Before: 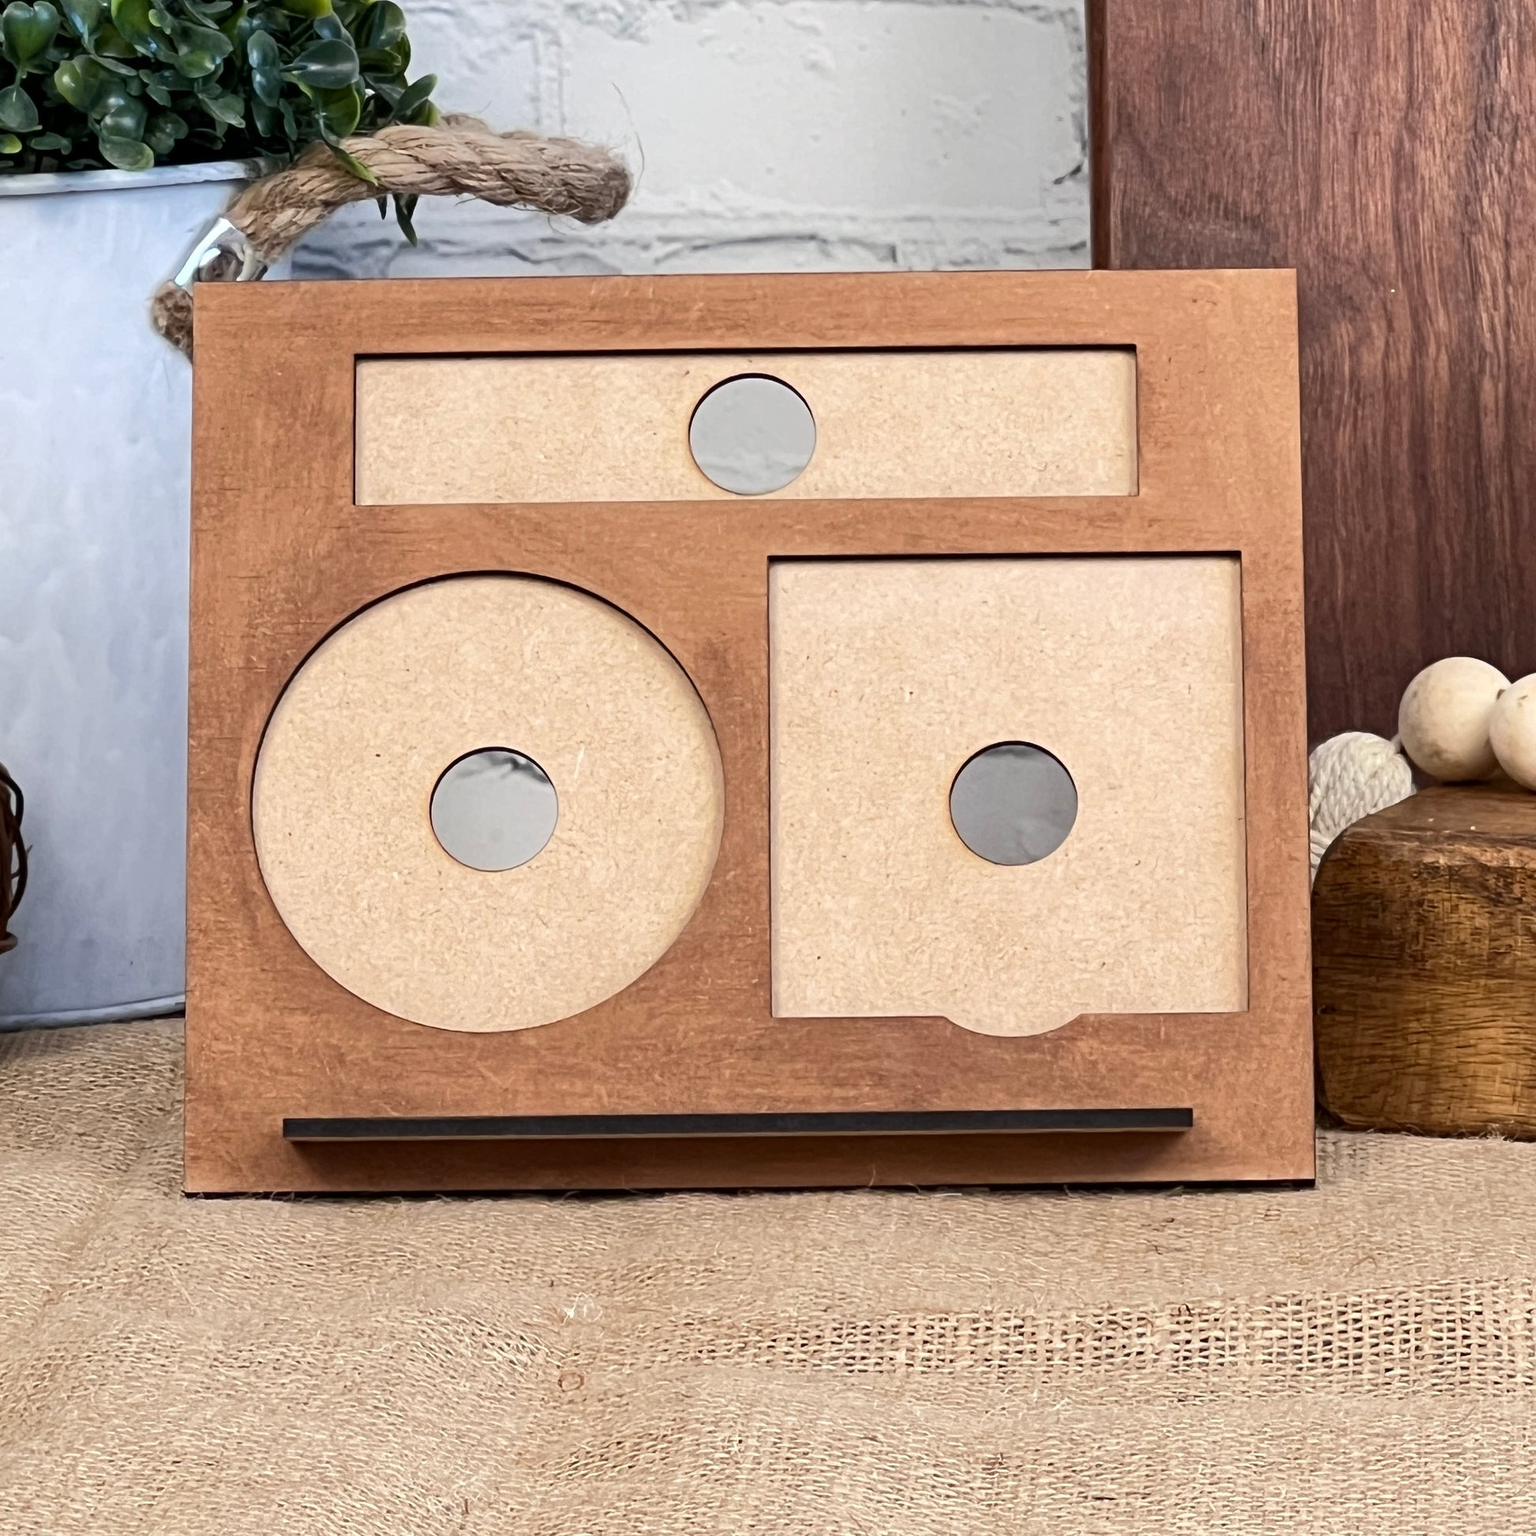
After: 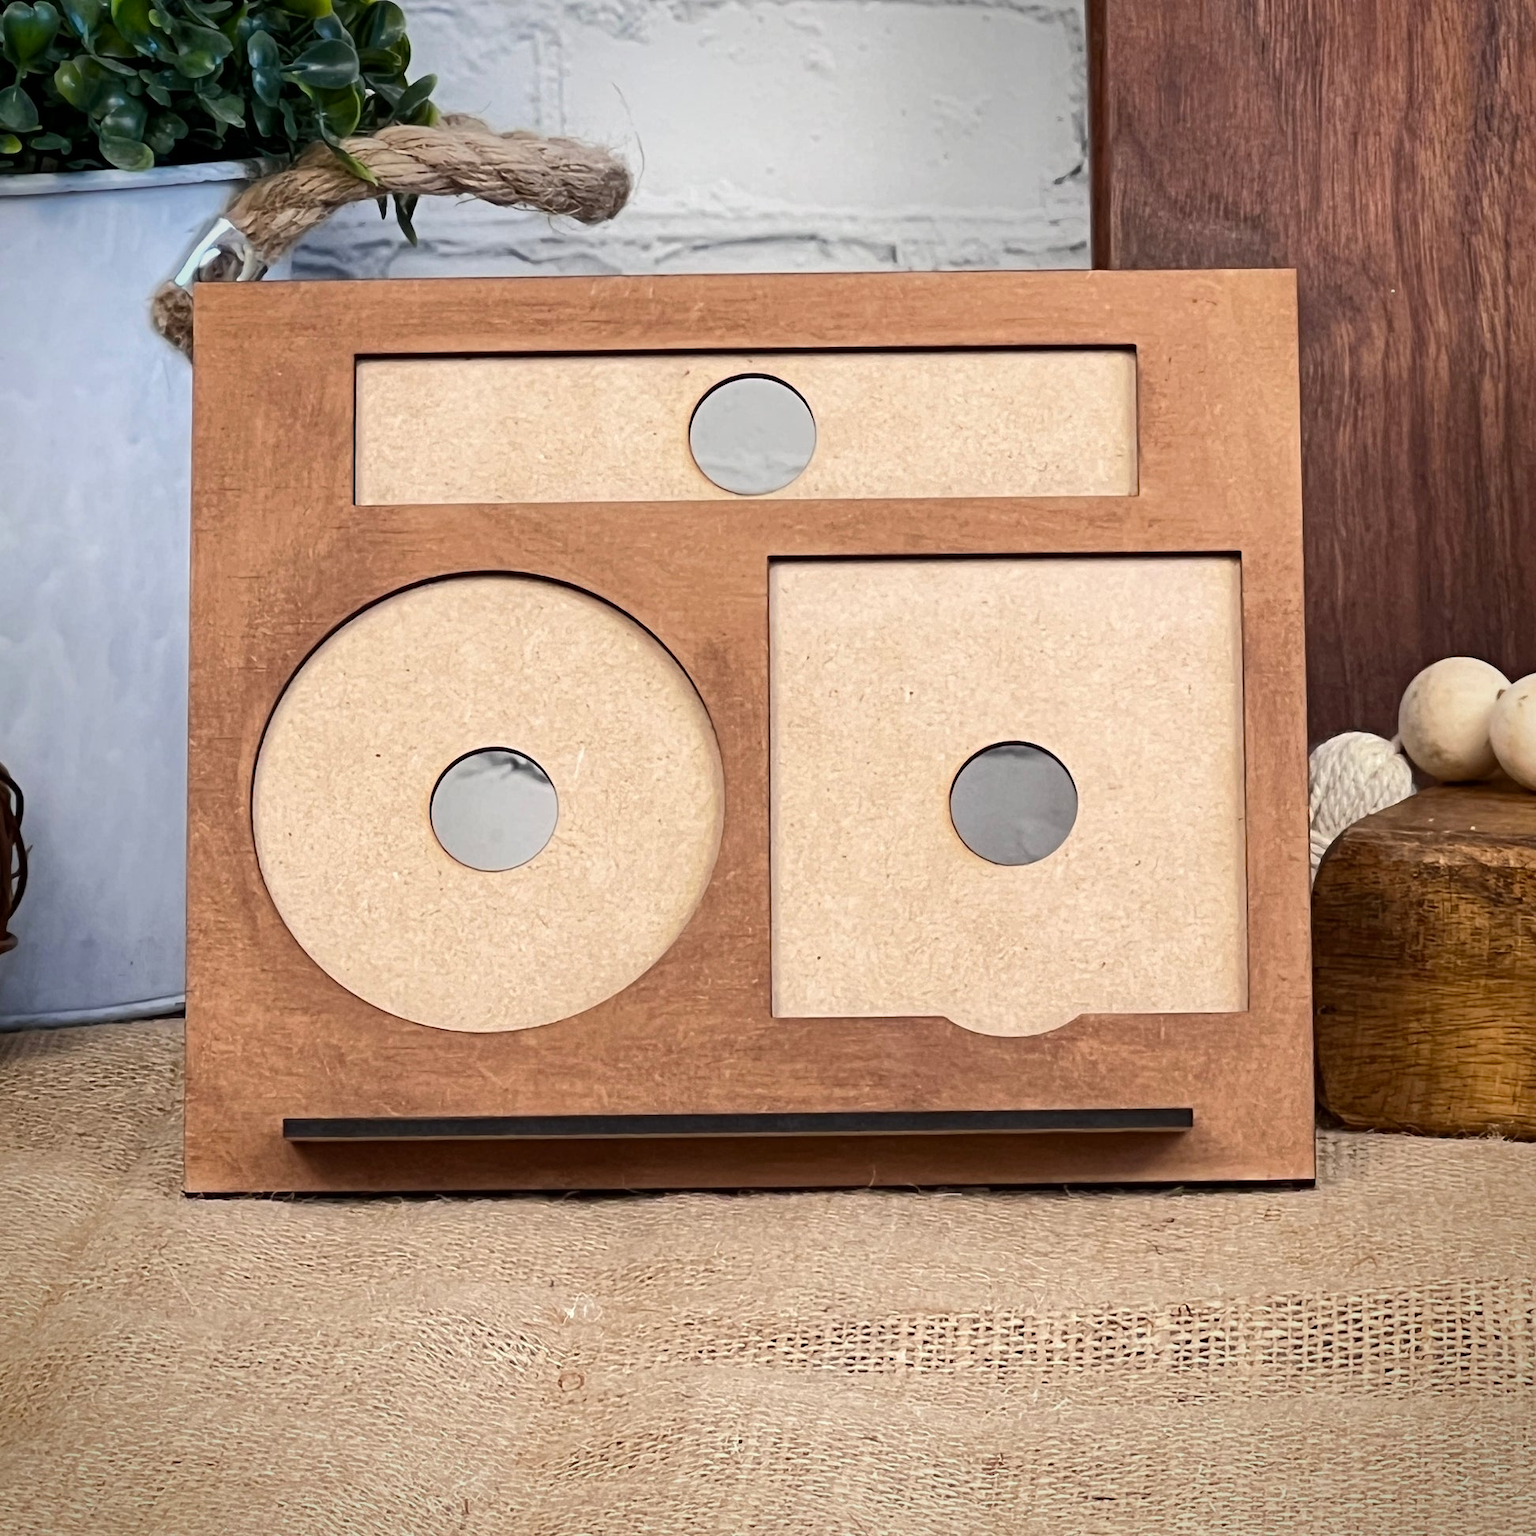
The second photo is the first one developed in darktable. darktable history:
vignetting: saturation 0.387, automatic ratio true
